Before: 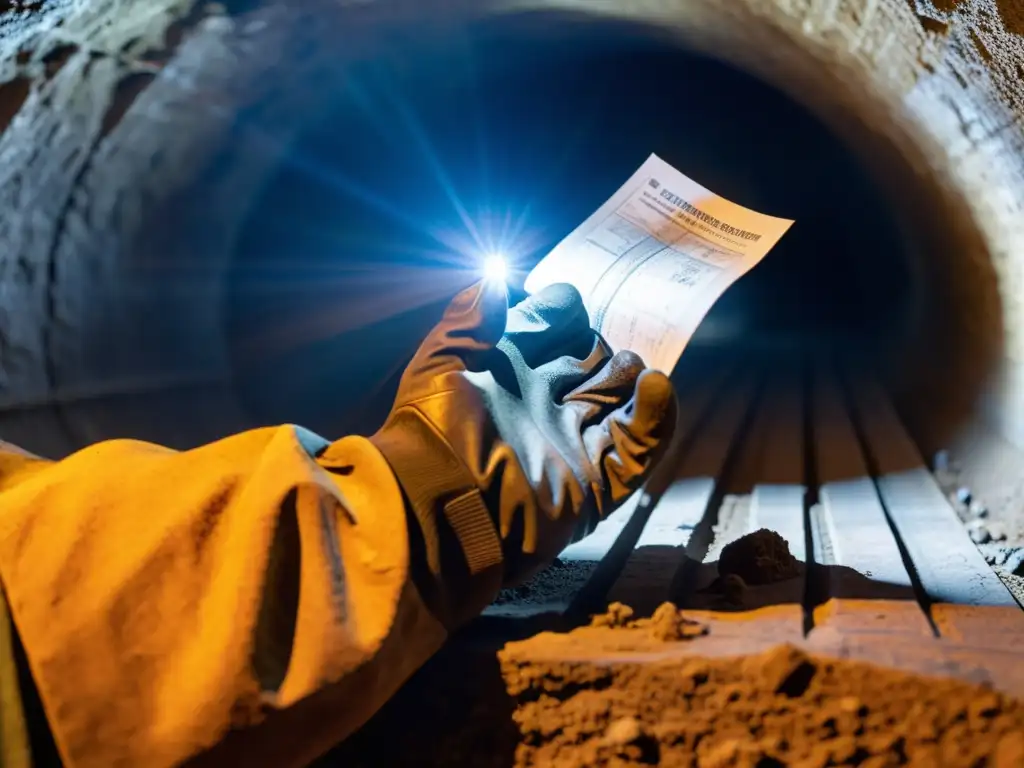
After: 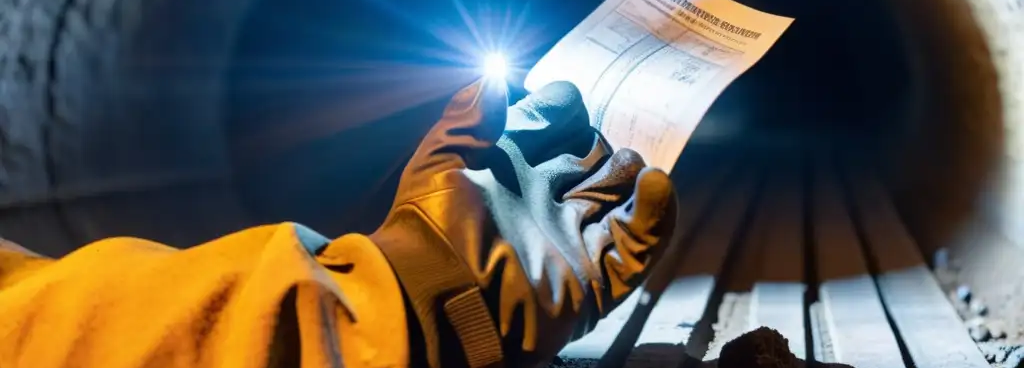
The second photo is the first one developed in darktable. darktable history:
crop and rotate: top 26.366%, bottom 25.709%
